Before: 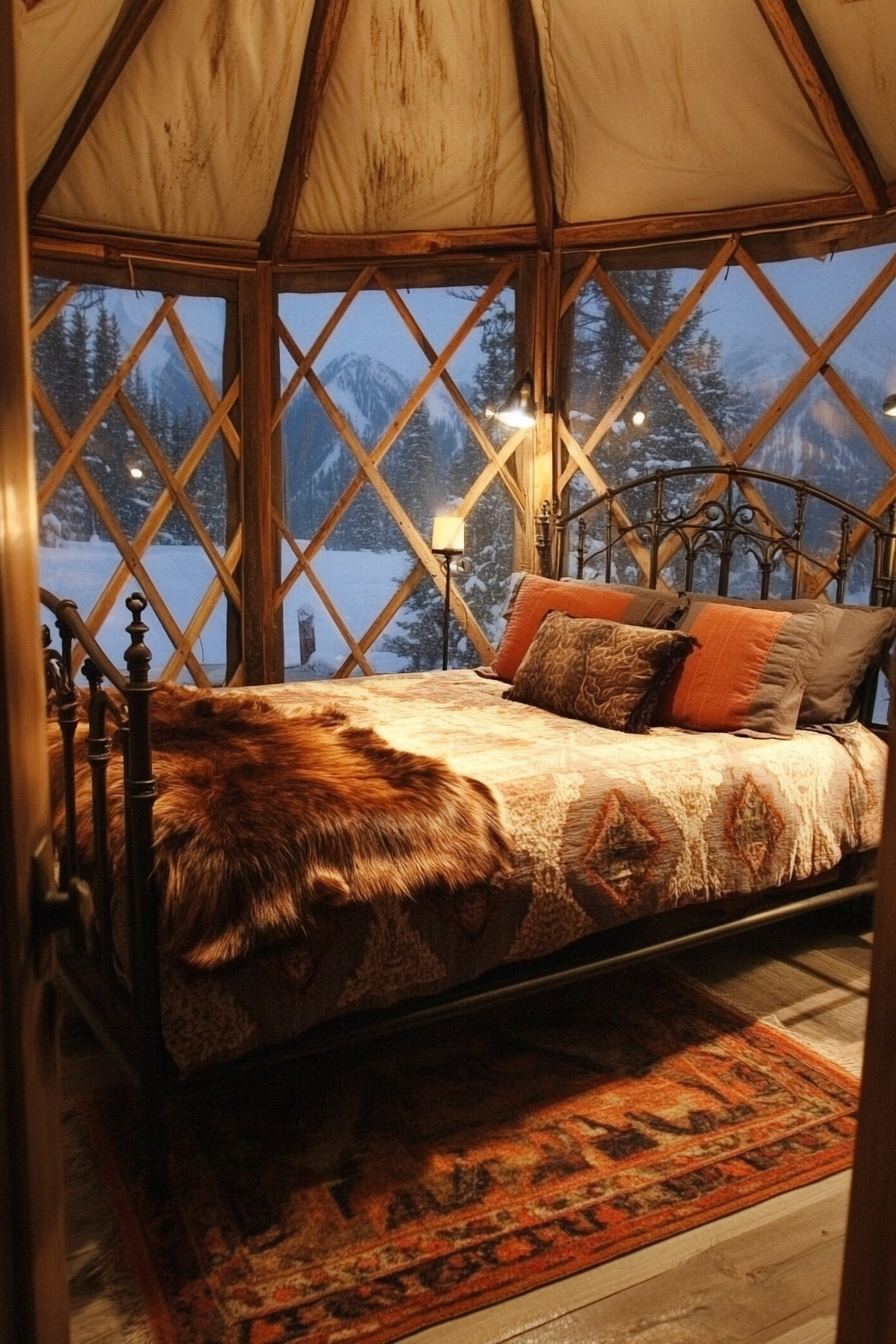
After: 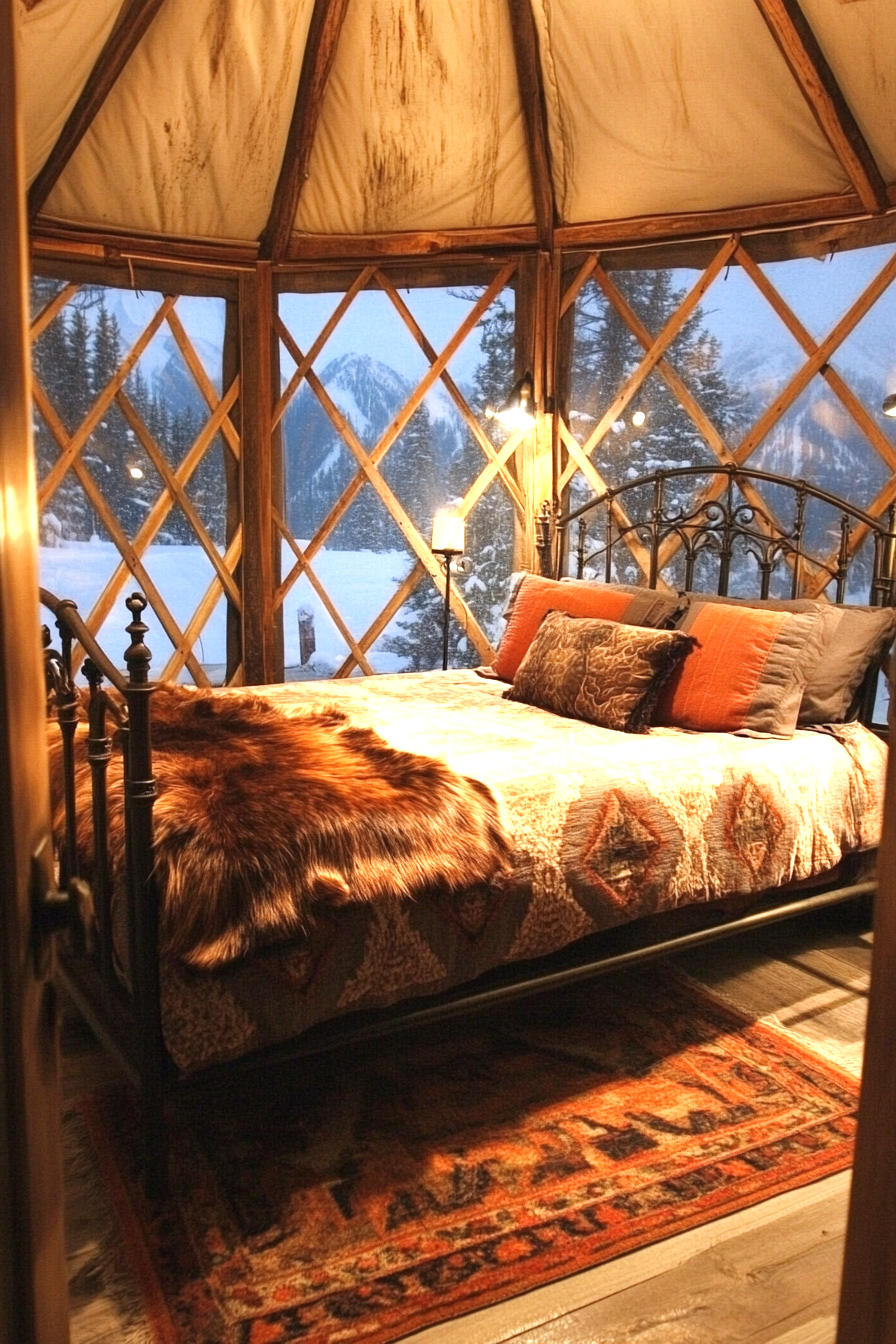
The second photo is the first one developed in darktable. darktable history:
exposure: black level correction 0, exposure 1 EV, compensate highlight preservation false
tone equalizer: on, module defaults
